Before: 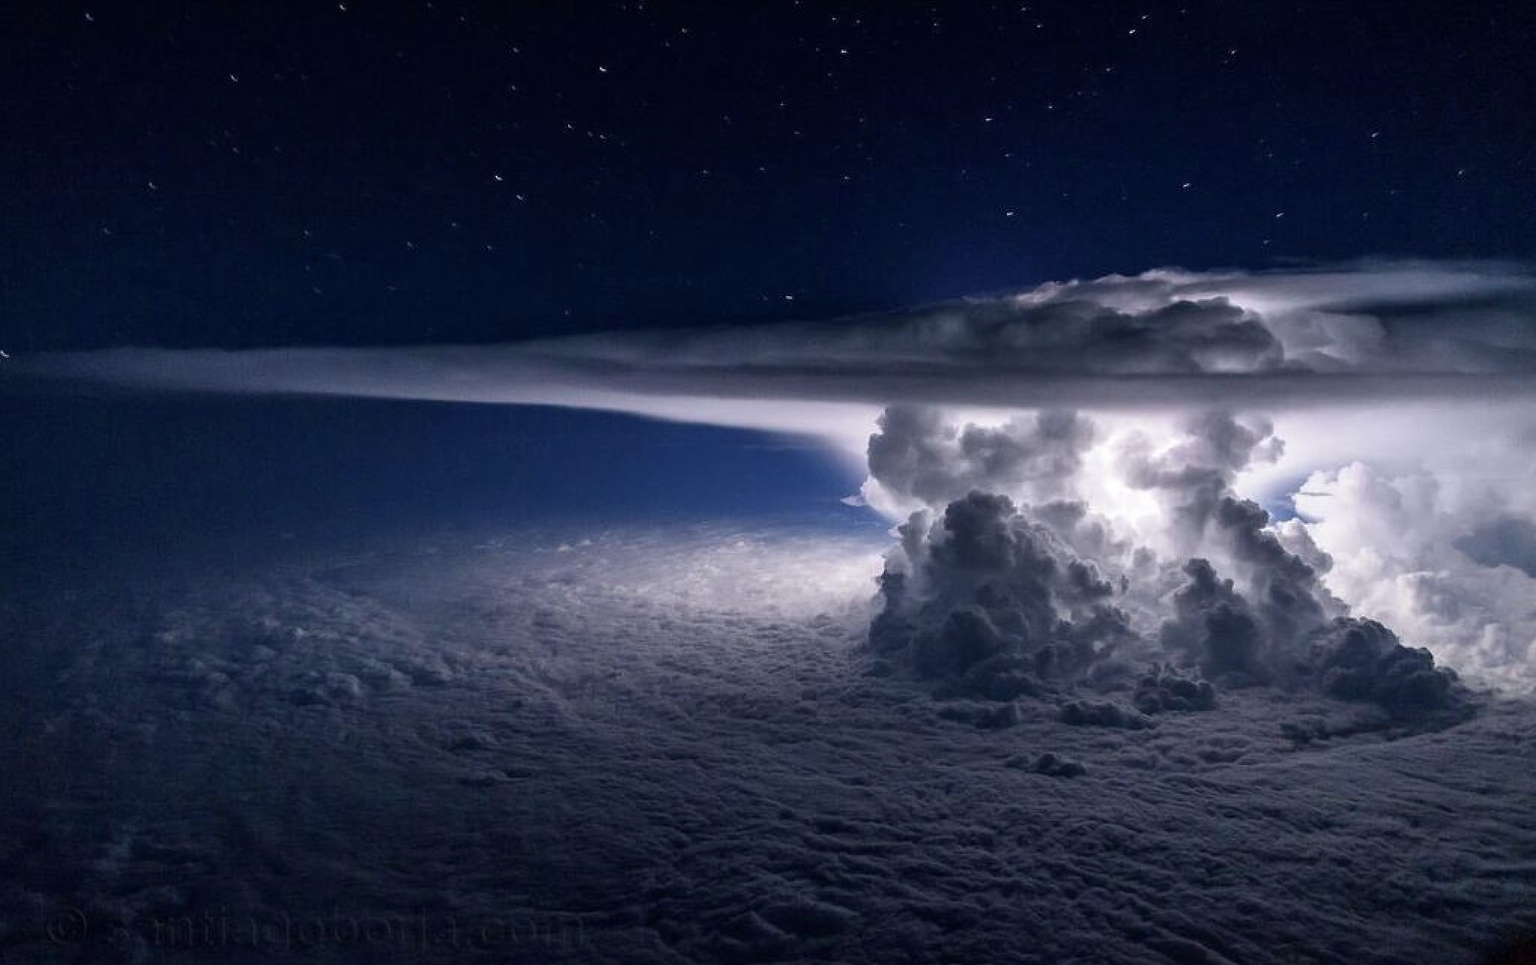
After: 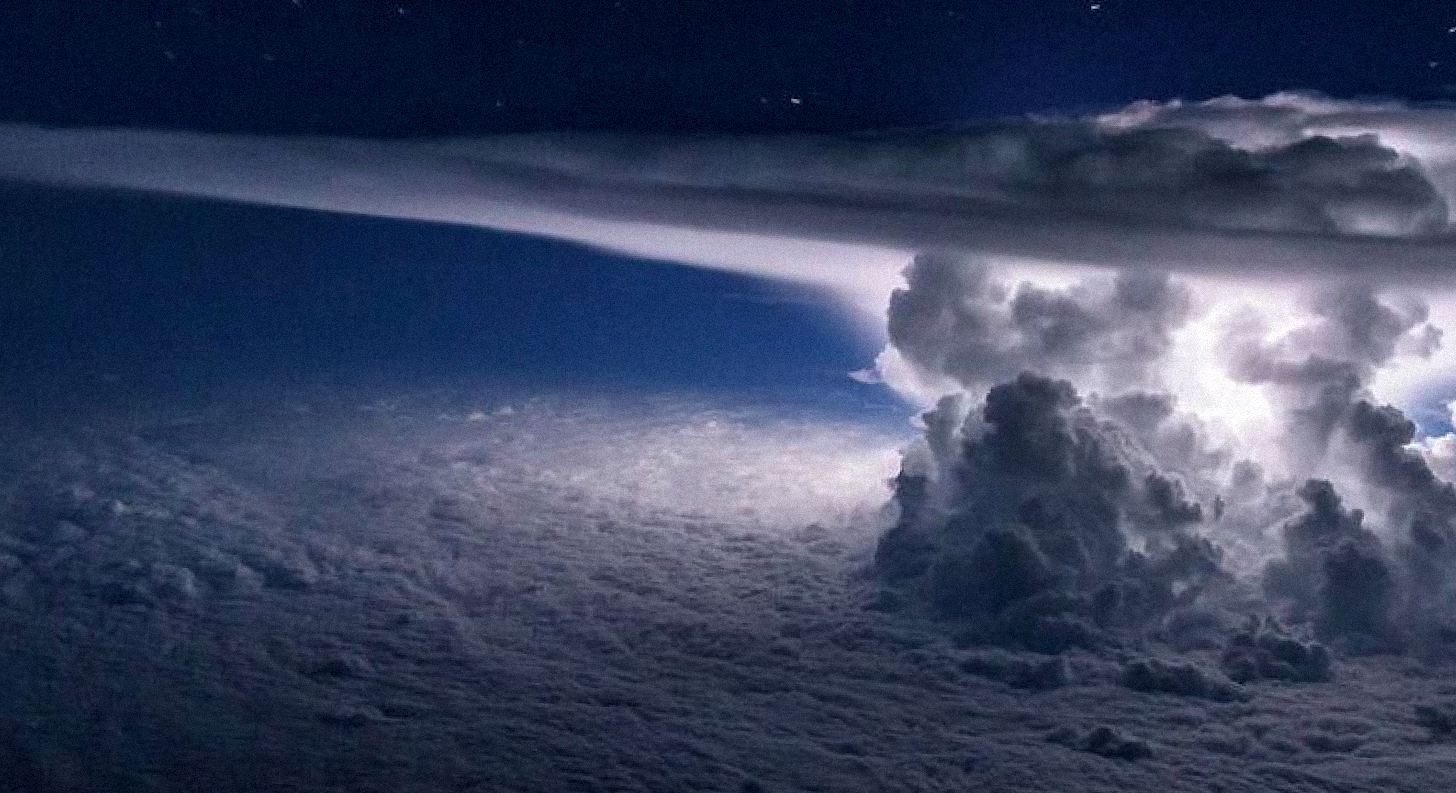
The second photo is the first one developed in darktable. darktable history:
crop and rotate: angle -3.37°, left 9.79%, top 20.73%, right 12.42%, bottom 11.82%
grain: mid-tones bias 0%
